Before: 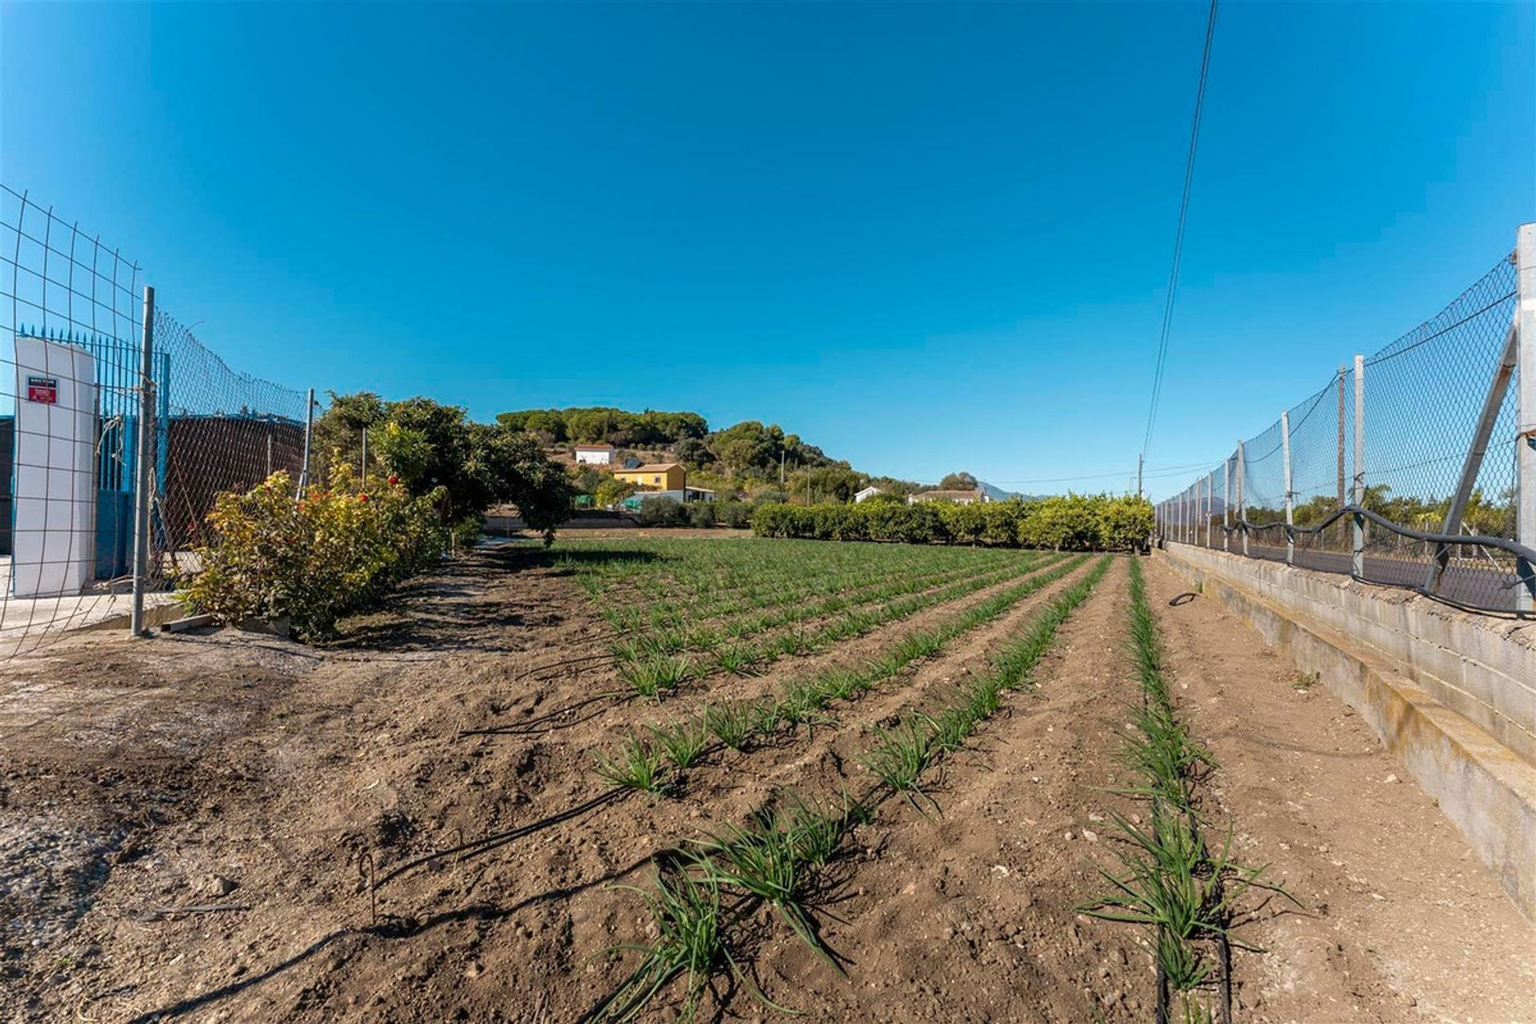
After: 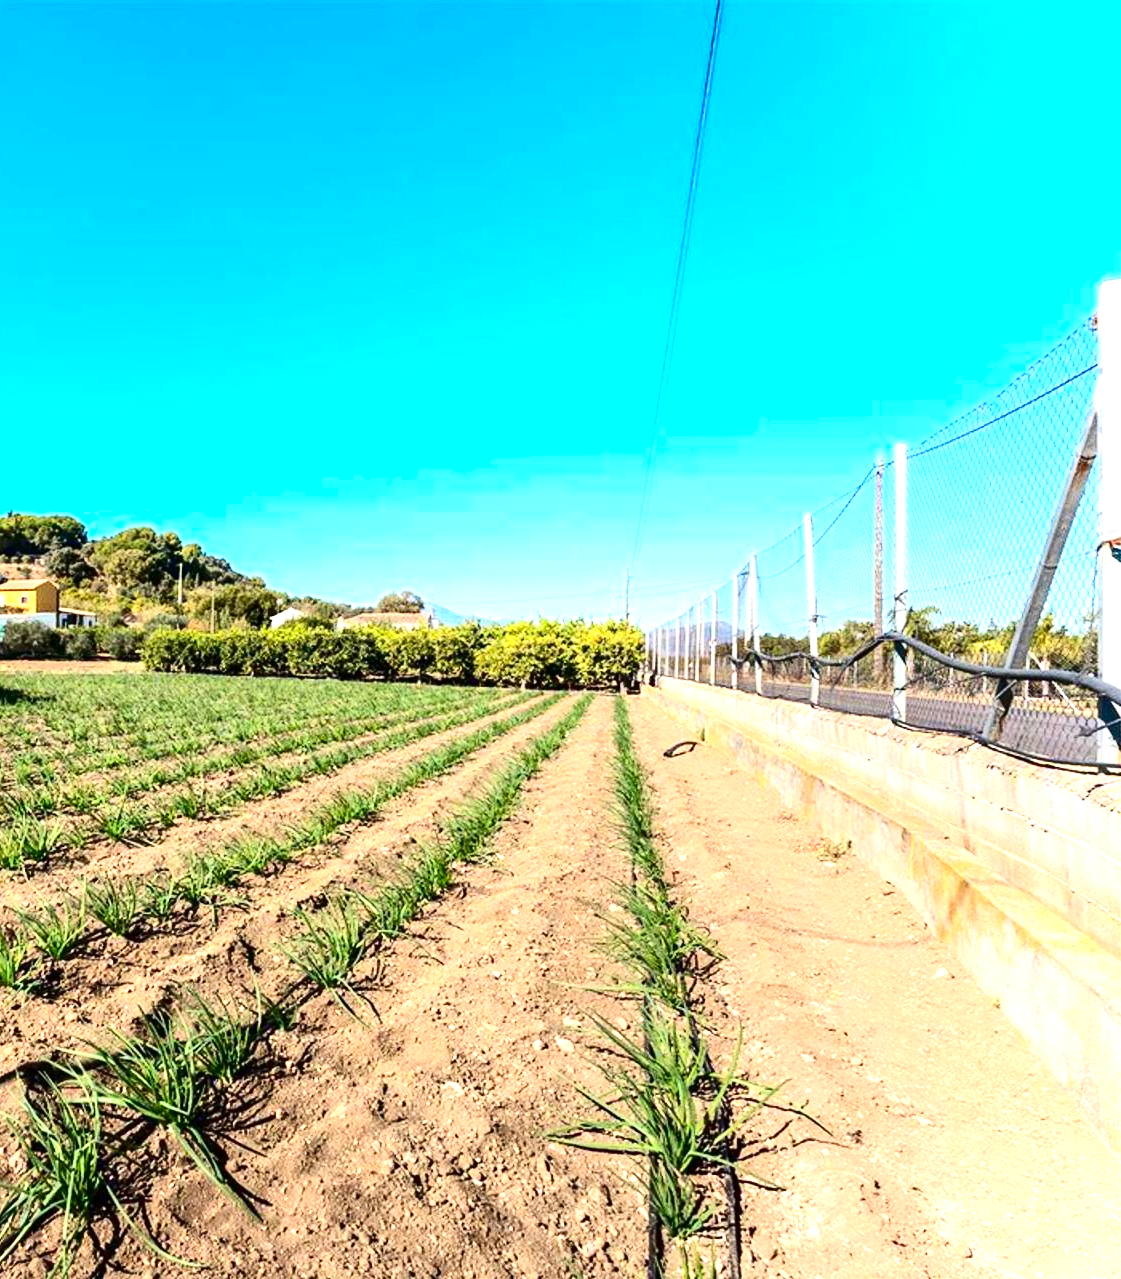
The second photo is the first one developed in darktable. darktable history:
exposure: black level correction 0, exposure 1.381 EV, compensate exposure bias true, compensate highlight preservation false
contrast brightness saturation: contrast 0.304, brightness -0.069, saturation 0.172
crop: left 41.604%
